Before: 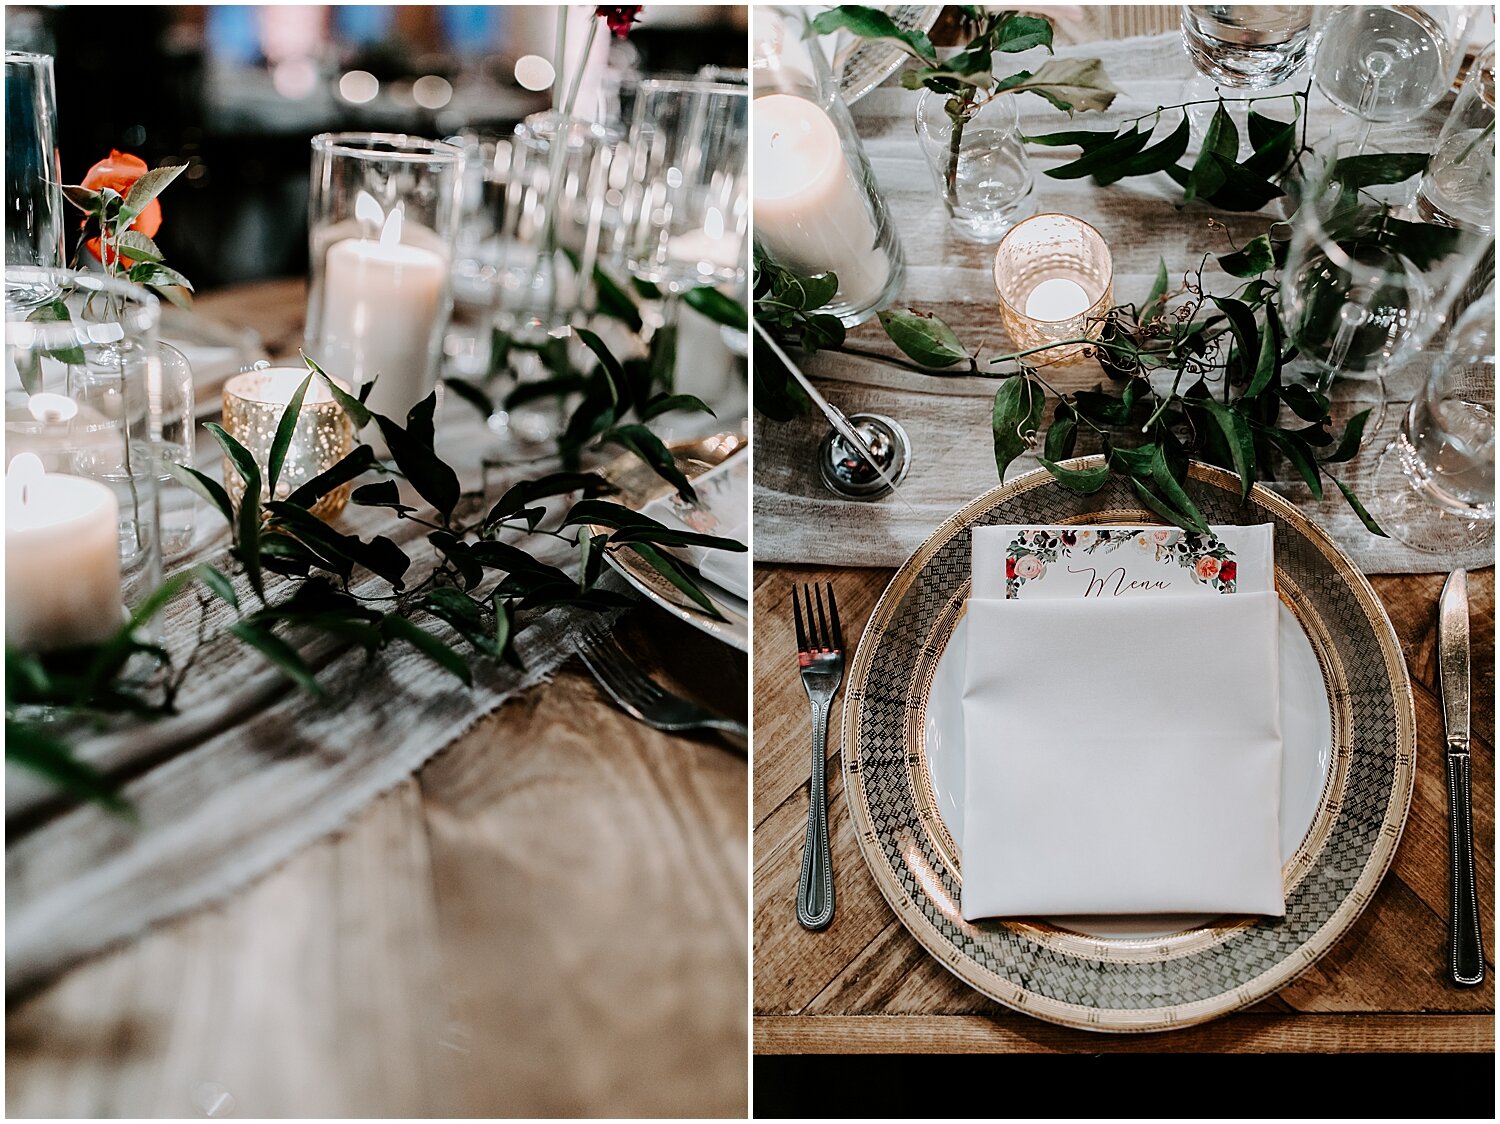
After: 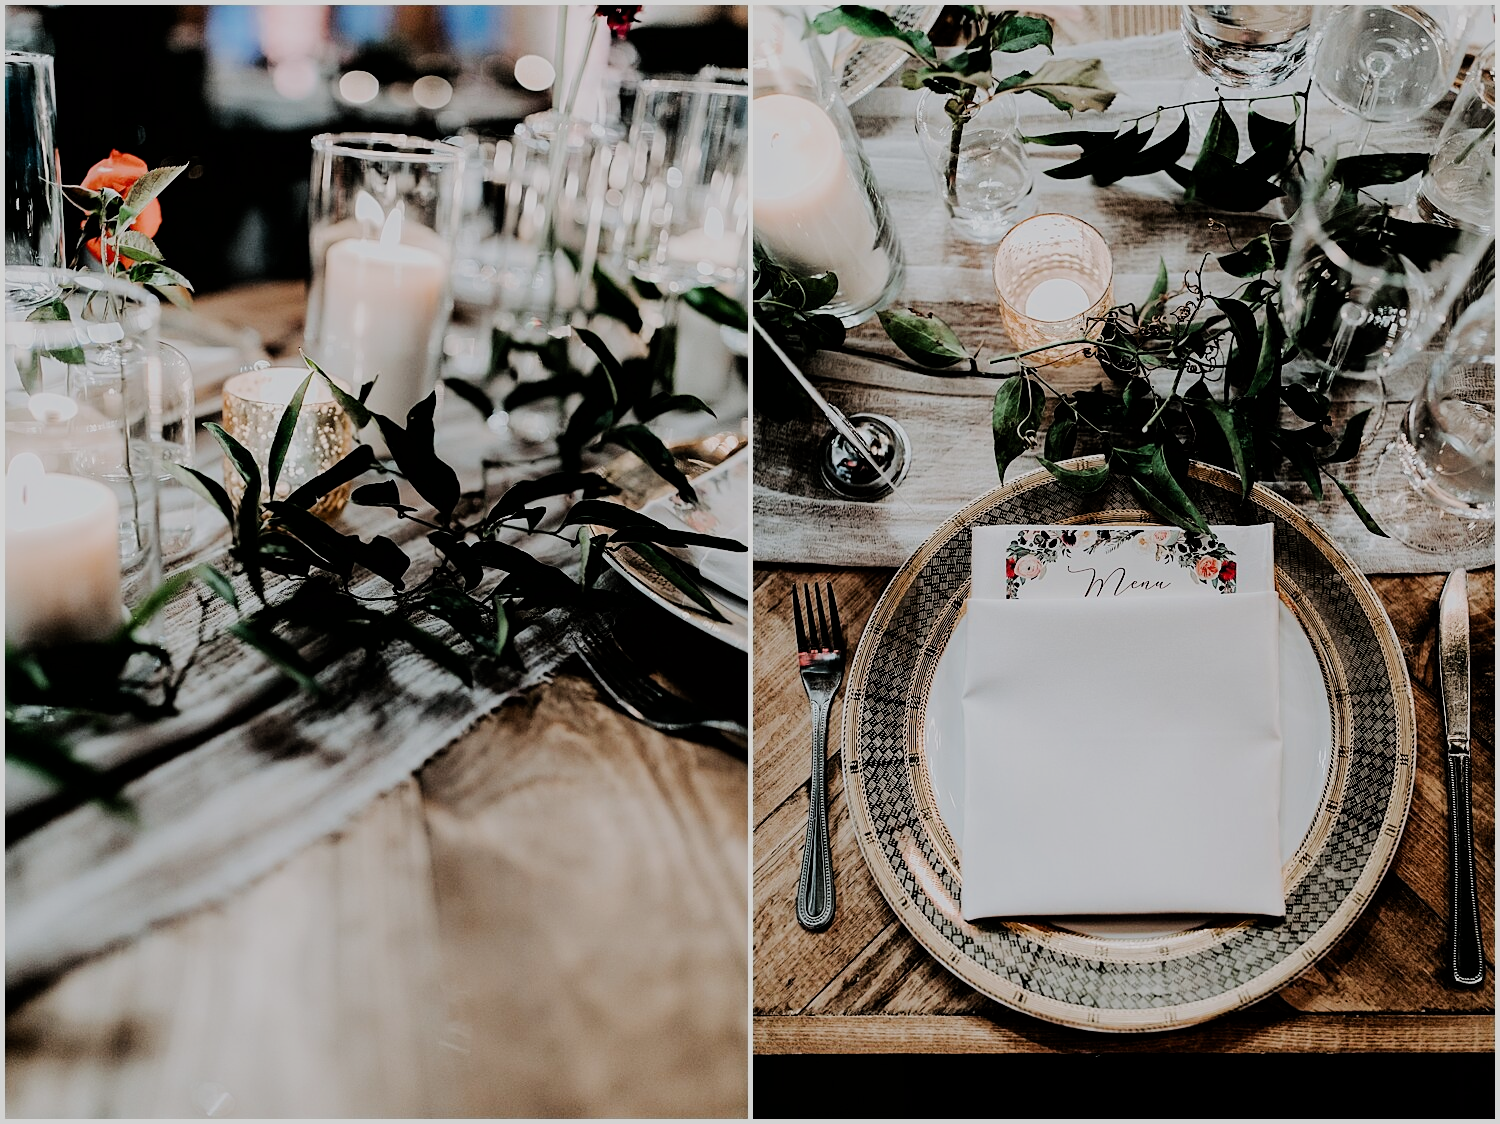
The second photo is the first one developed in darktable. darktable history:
filmic rgb: black relative exposure -6.21 EV, white relative exposure 6.94 EV, hardness 2.27
tone equalizer: -8 EV -0.448 EV, -7 EV -0.375 EV, -6 EV -0.357 EV, -5 EV -0.24 EV, -3 EV 0.243 EV, -2 EV 0.327 EV, -1 EV 0.373 EV, +0 EV 0.426 EV, edges refinement/feathering 500, mask exposure compensation -1.57 EV, preserve details no
